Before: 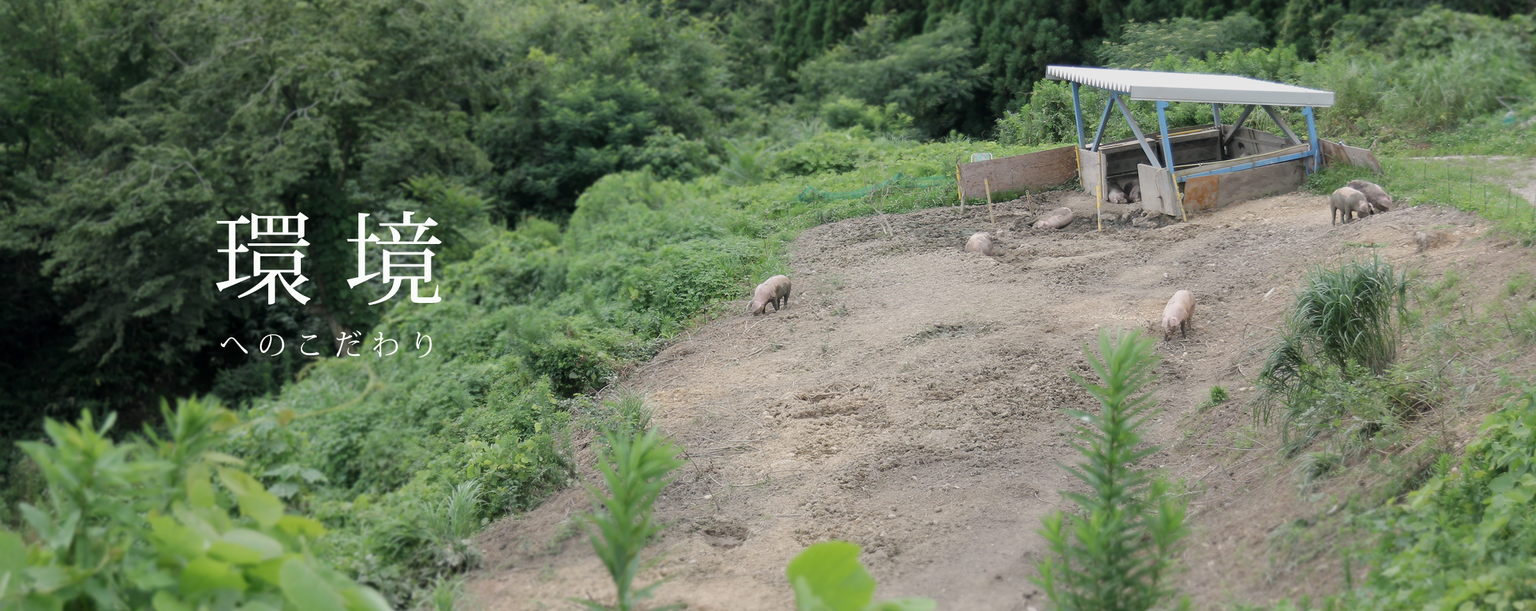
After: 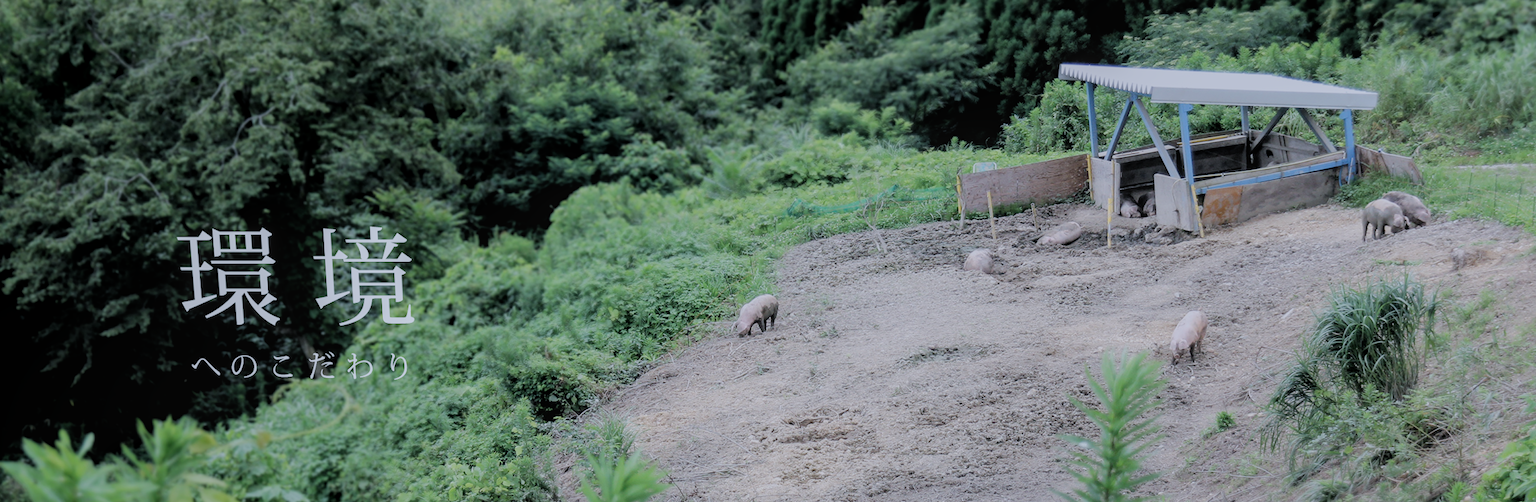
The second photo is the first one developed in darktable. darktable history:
local contrast: detail 110%
crop: bottom 19.644%
filmic rgb: black relative exposure -4.14 EV, white relative exposure 5.1 EV, hardness 2.11, contrast 1.165
color calibration: illuminant as shot in camera, x 0.37, y 0.382, temperature 4313.32 K
rotate and perspective: rotation 0.074°, lens shift (vertical) 0.096, lens shift (horizontal) -0.041, crop left 0.043, crop right 0.952, crop top 0.024, crop bottom 0.979
